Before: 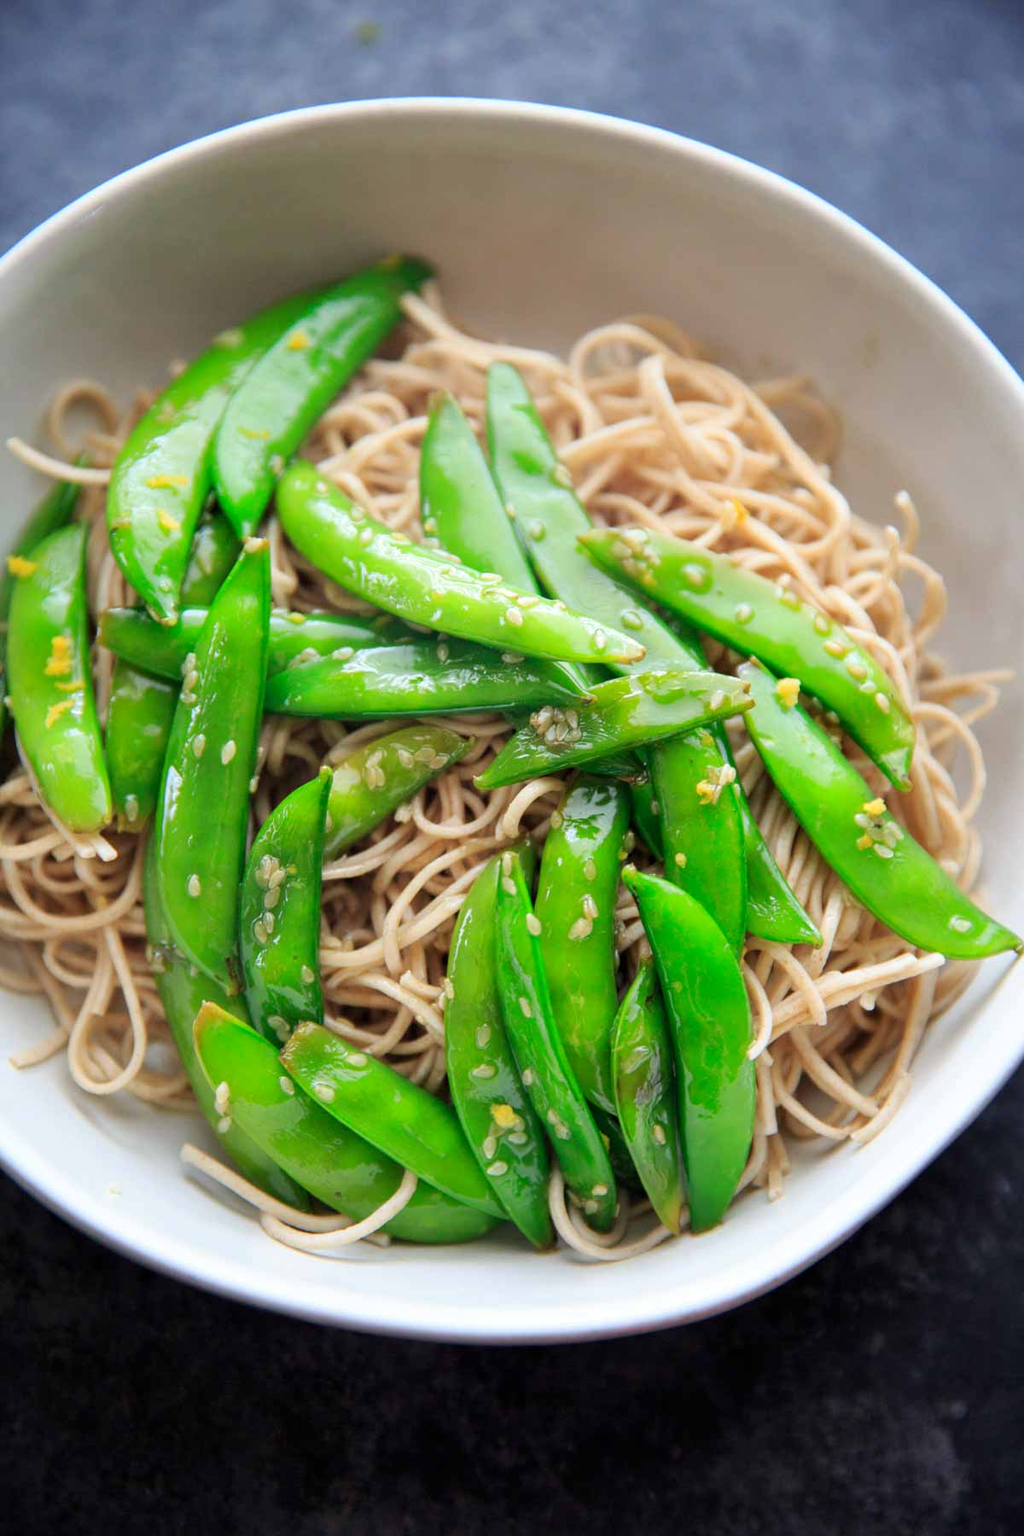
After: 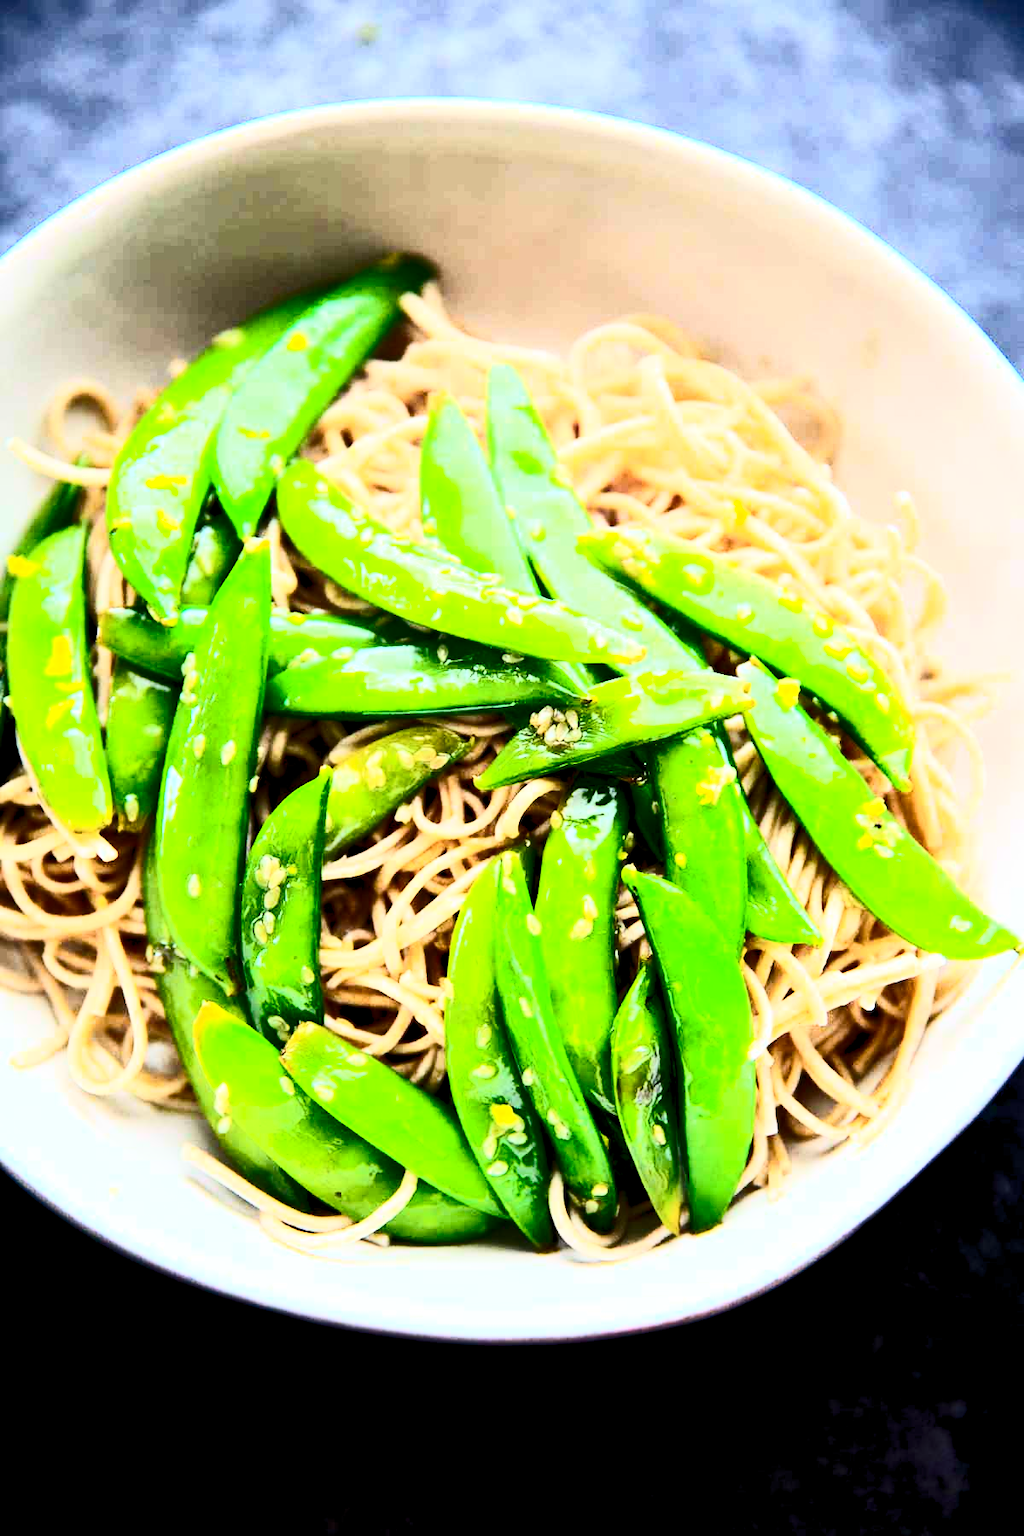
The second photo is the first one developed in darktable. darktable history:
color balance rgb: linear chroma grading › global chroma 15%, perceptual saturation grading › global saturation 30%
contrast brightness saturation: contrast 0.93, brightness 0.2
rgb levels: levels [[0.013, 0.434, 0.89], [0, 0.5, 1], [0, 0.5, 1]]
